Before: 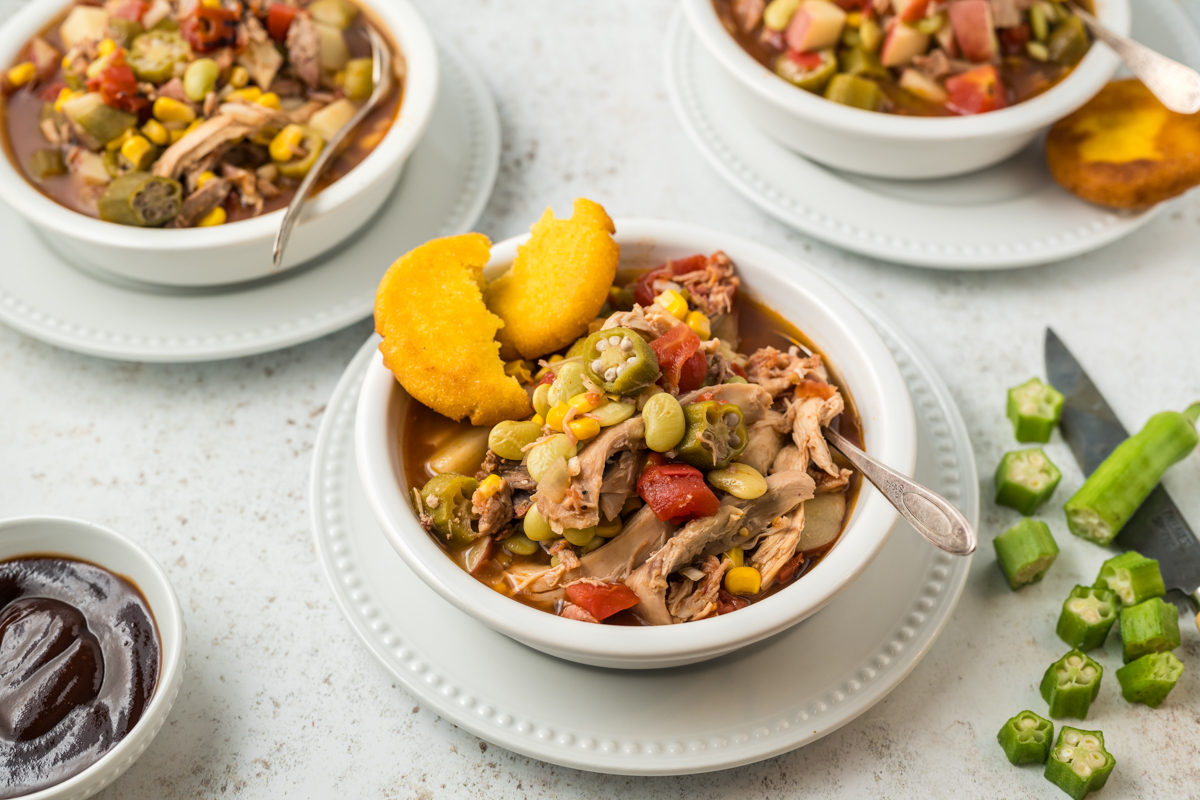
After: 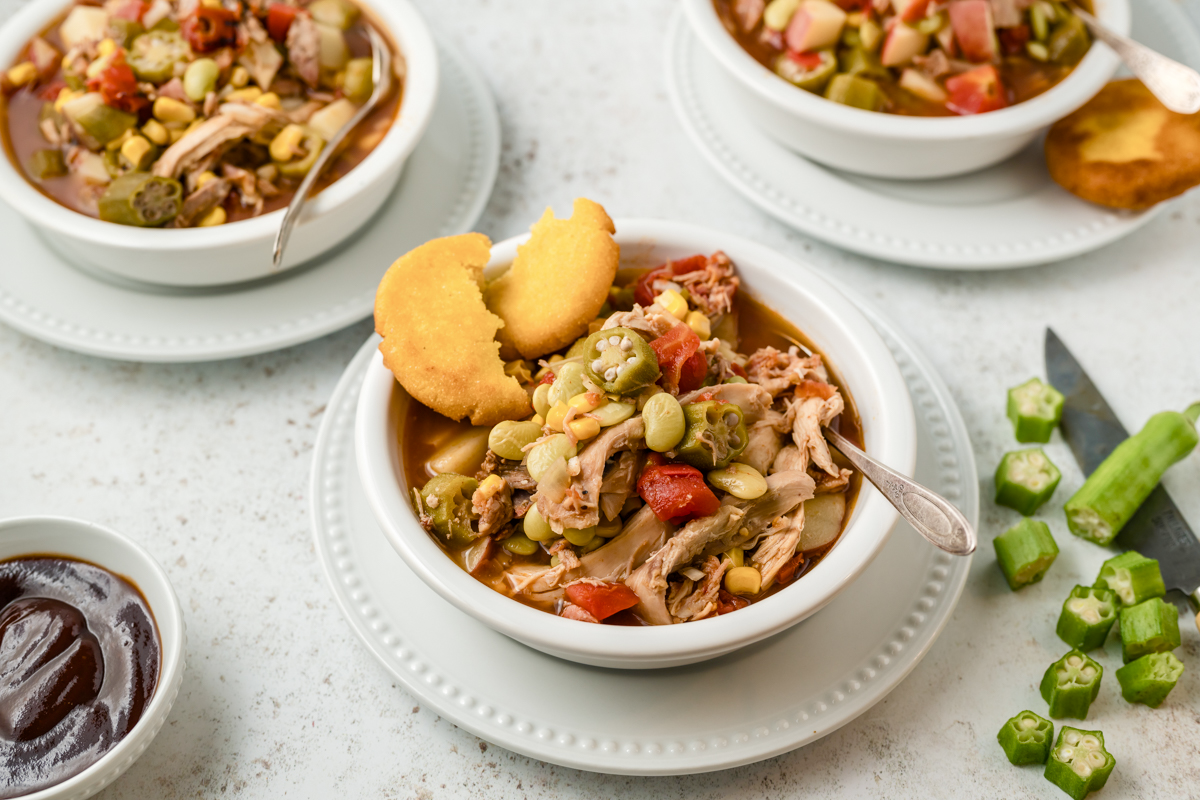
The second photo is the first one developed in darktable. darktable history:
color balance rgb: perceptual saturation grading › global saturation 20%, perceptual saturation grading › highlights -49.554%, perceptual saturation grading › shadows 24.693%, global vibrance 20%
